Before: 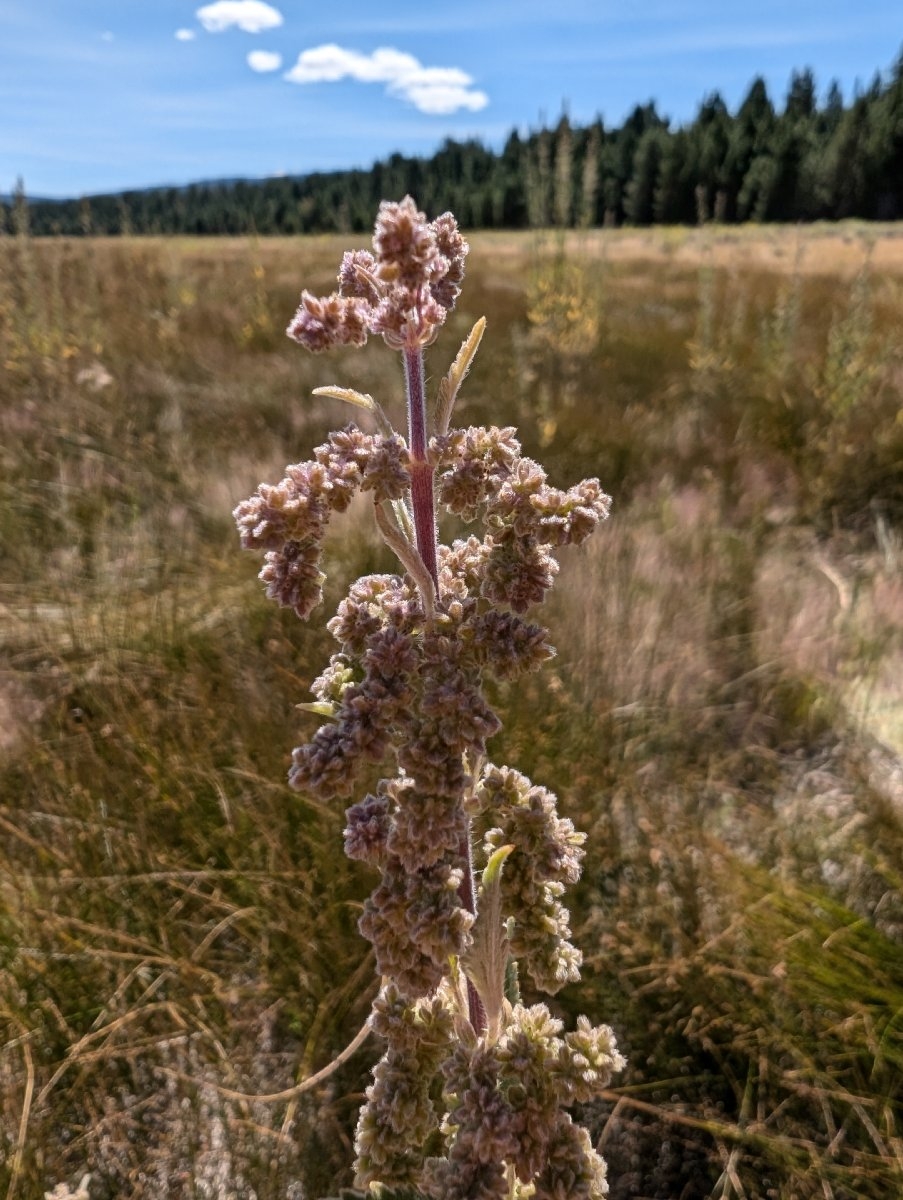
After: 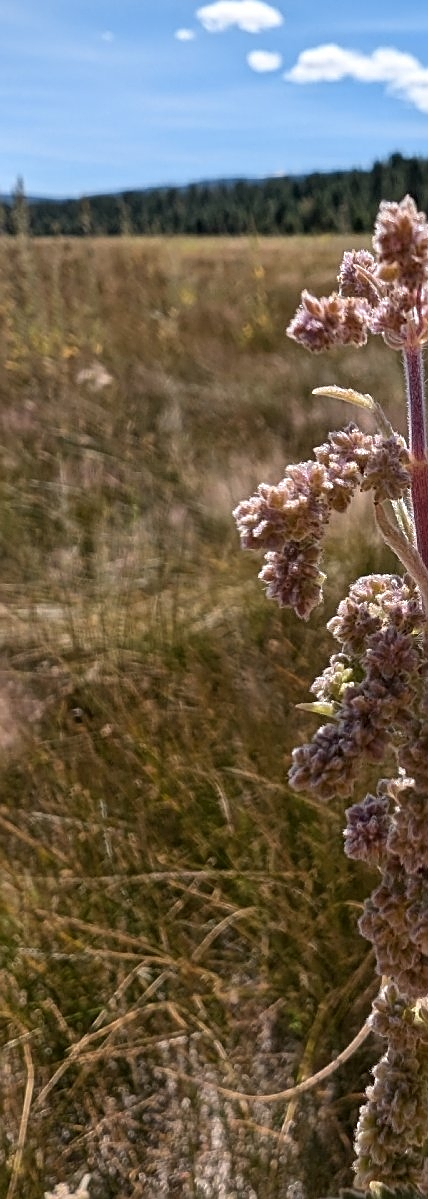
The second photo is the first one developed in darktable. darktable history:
sharpen: on, module defaults
crop and rotate: left 0.045%, top 0%, right 52.465%
